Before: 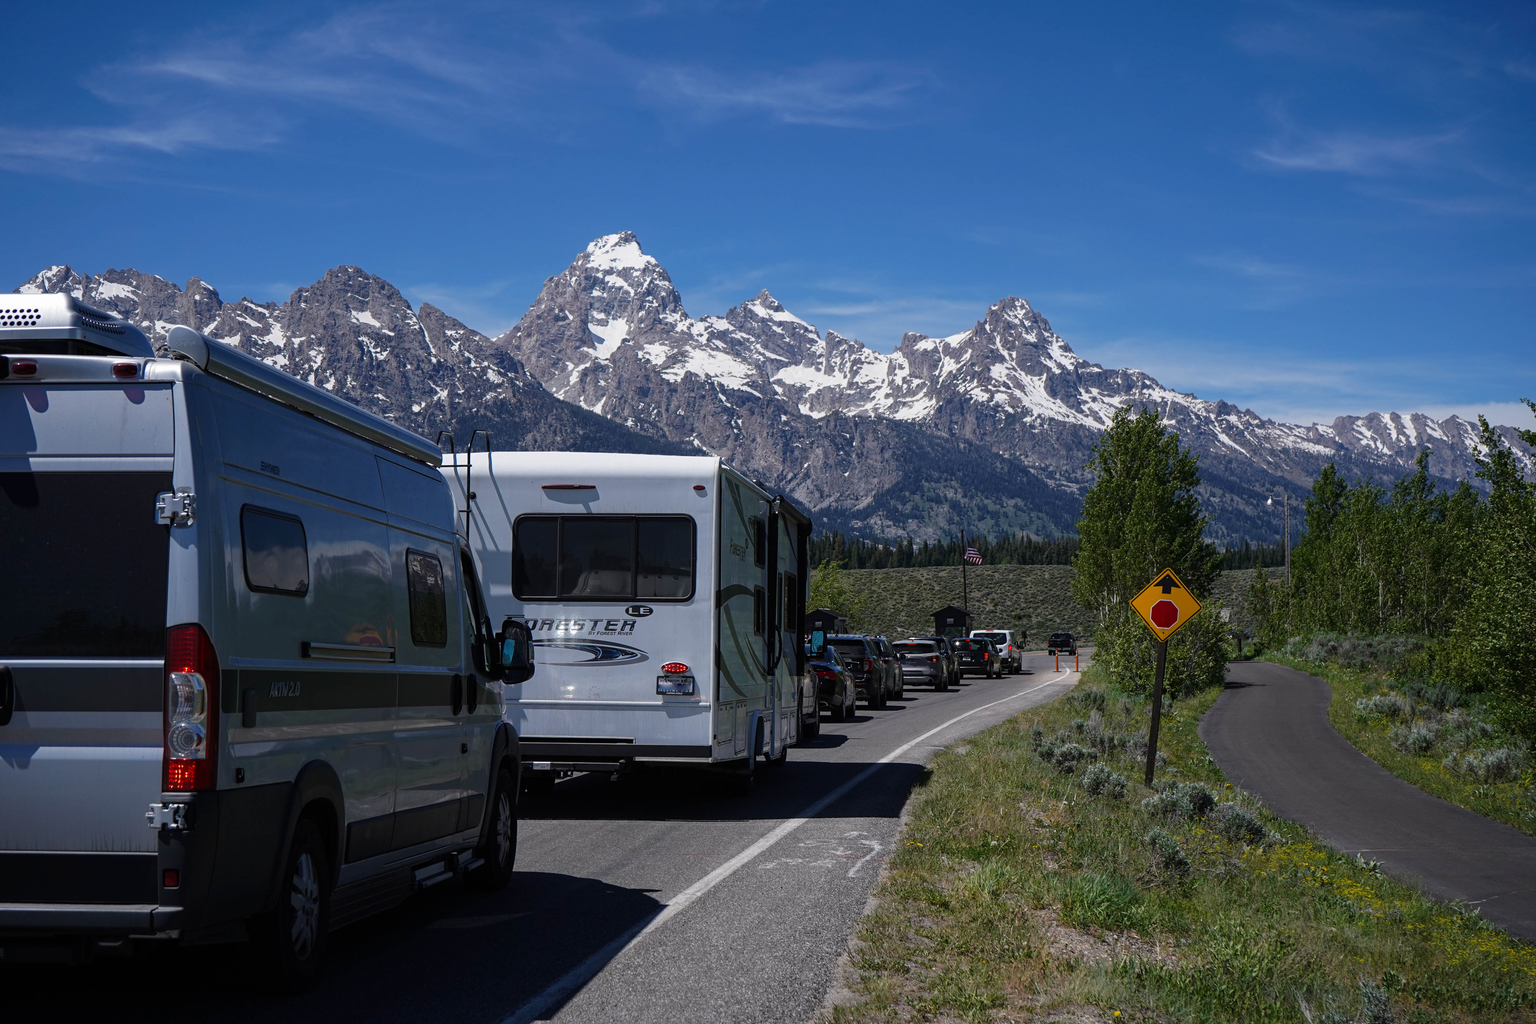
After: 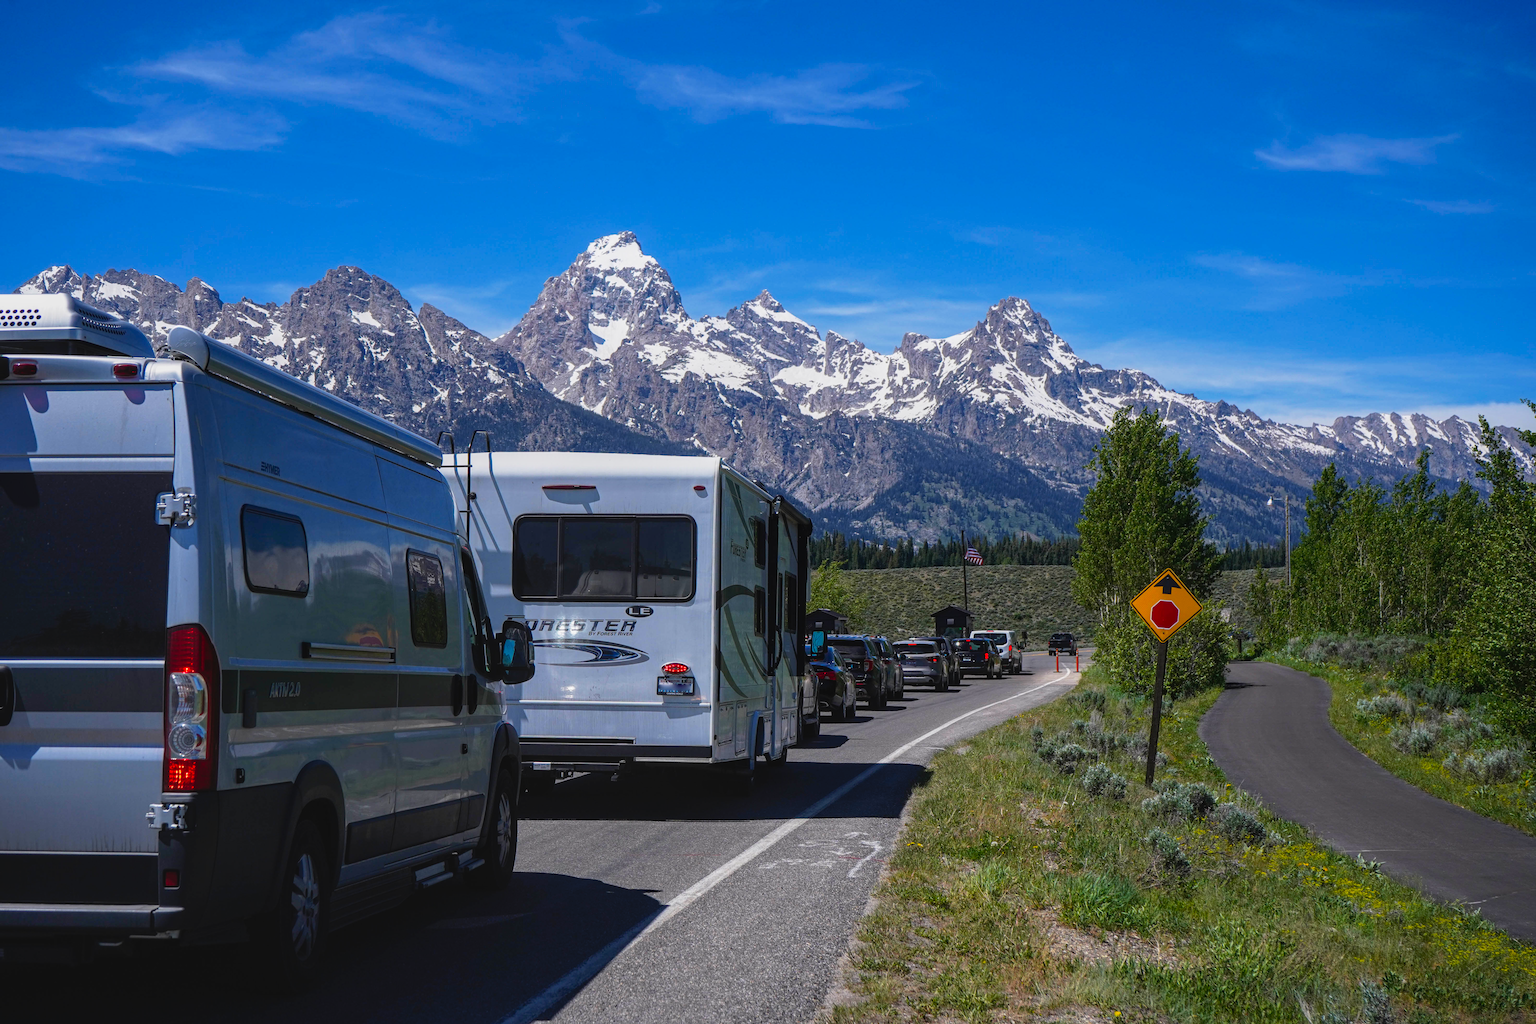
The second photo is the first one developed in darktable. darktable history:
local contrast: on, module defaults
tone curve: curves: ch0 [(0, 0.024) (0.031, 0.027) (0.113, 0.069) (0.198, 0.18) (0.304, 0.303) (0.441, 0.462) (0.557, 0.6) (0.711, 0.79) (0.812, 0.878) (0.927, 0.935) (1, 0.963)]; ch1 [(0, 0) (0.222, 0.2) (0.343, 0.325) (0.45, 0.441) (0.502, 0.501) (0.527, 0.534) (0.55, 0.561) (0.632, 0.656) (0.735, 0.754) (1, 1)]; ch2 [(0, 0) (0.249, 0.222) (0.352, 0.348) (0.424, 0.439) (0.476, 0.482) (0.499, 0.501) (0.517, 0.516) (0.532, 0.544) (0.558, 0.585) (0.596, 0.629) (0.726, 0.745) (0.82, 0.796) (0.998, 0.928)], preserve colors none
color calibration: illuminant same as pipeline (D50), adaptation XYZ, x 0.347, y 0.359, temperature 5022.36 K
contrast brightness saturation: contrast -0.205, saturation 0.186
